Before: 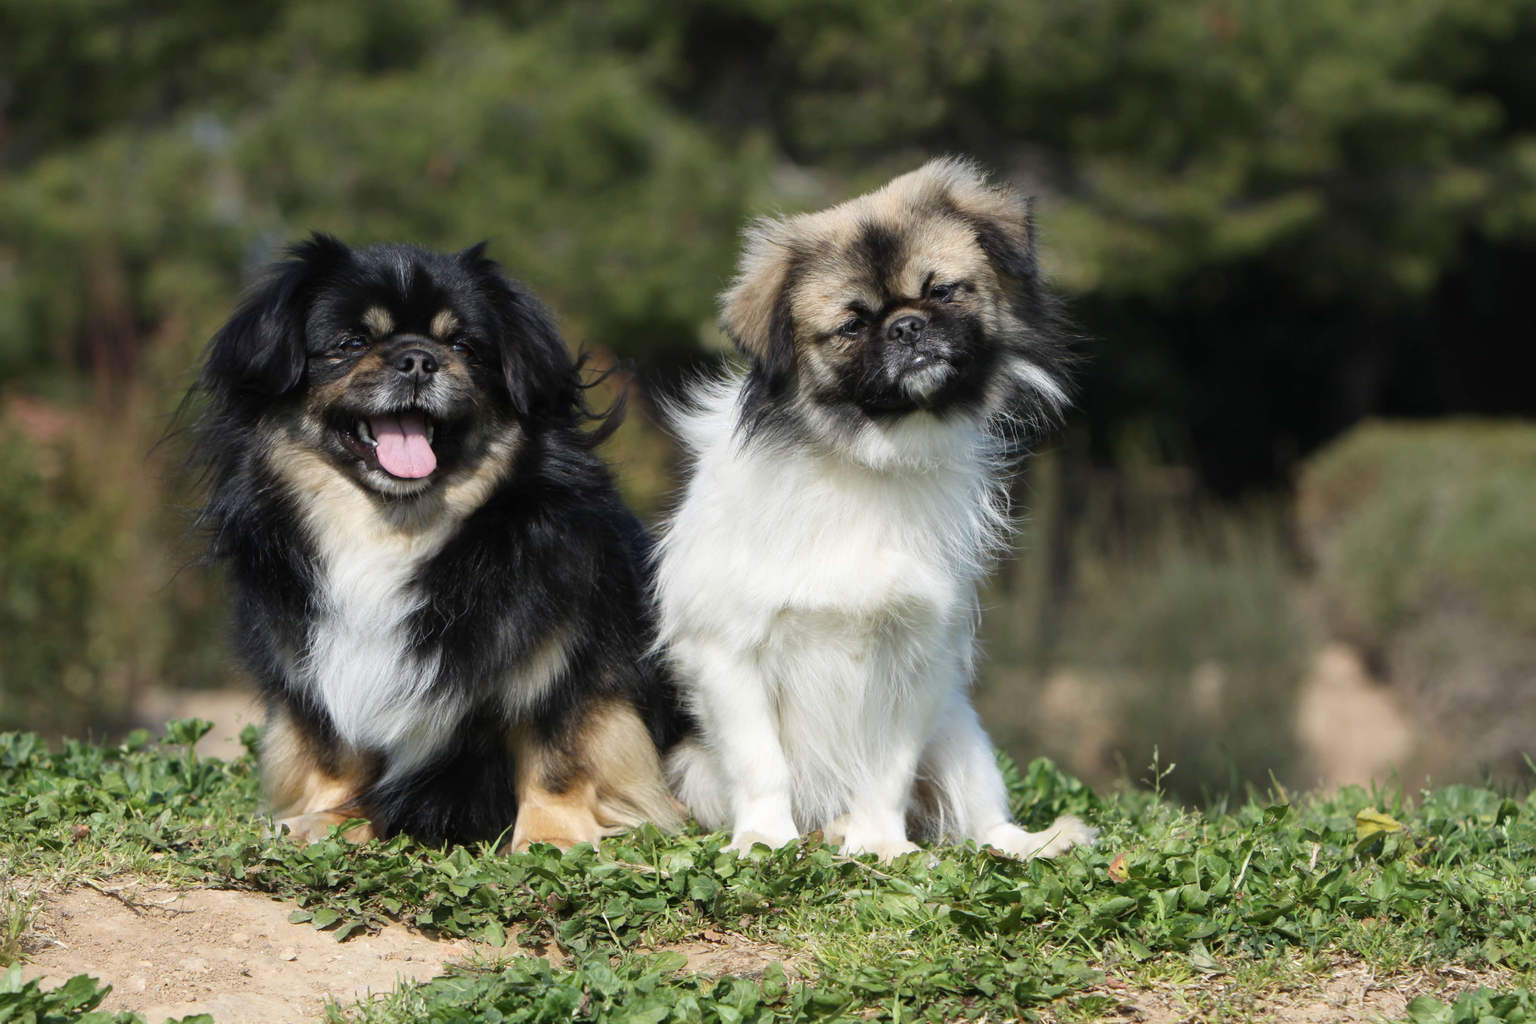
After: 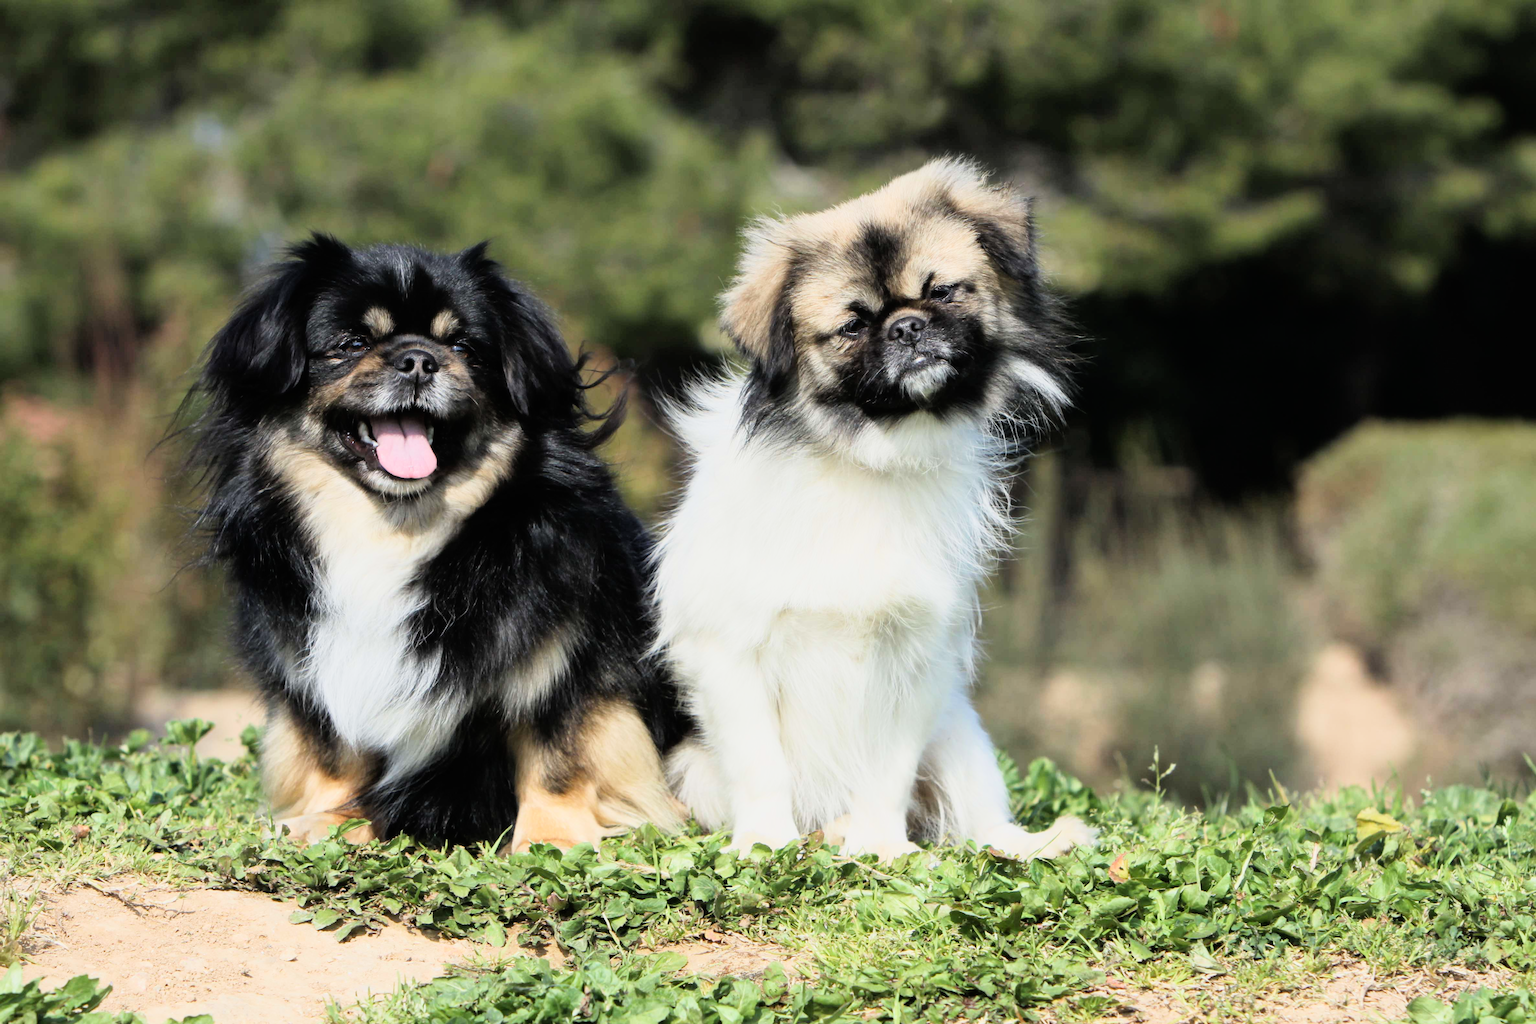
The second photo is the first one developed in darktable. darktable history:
exposure: exposure 0.921 EV, compensate highlight preservation false
filmic rgb: black relative exposure -11.88 EV, white relative exposure 5.43 EV, threshold 3 EV, hardness 4.49, latitude 50%, contrast 1.14, color science v5 (2021), contrast in shadows safe, contrast in highlights safe, enable highlight reconstruction true
